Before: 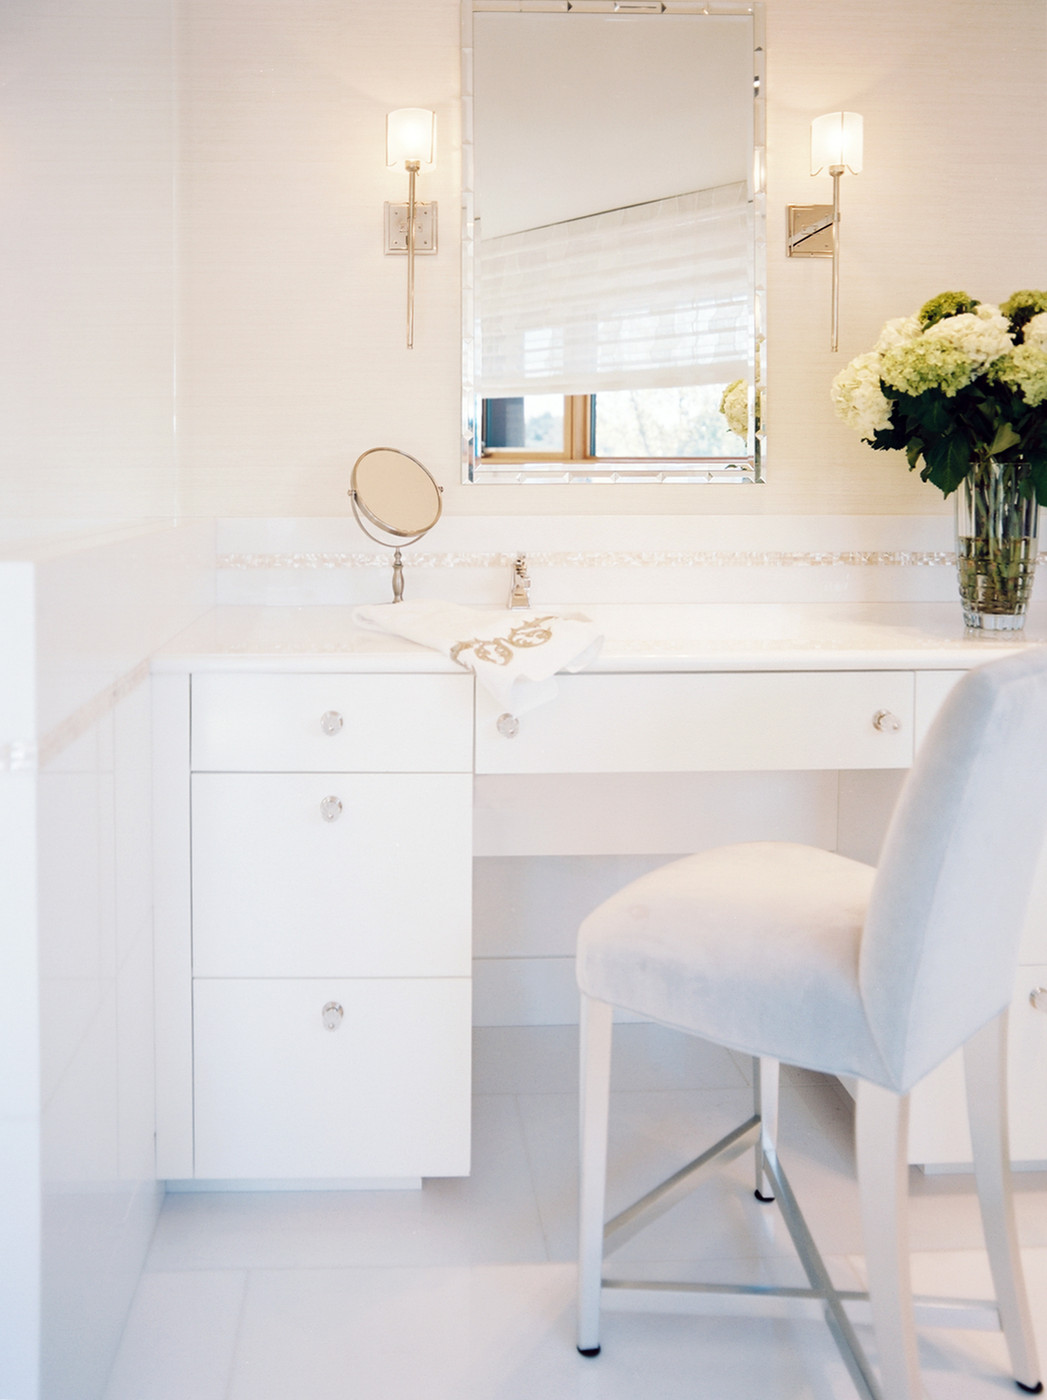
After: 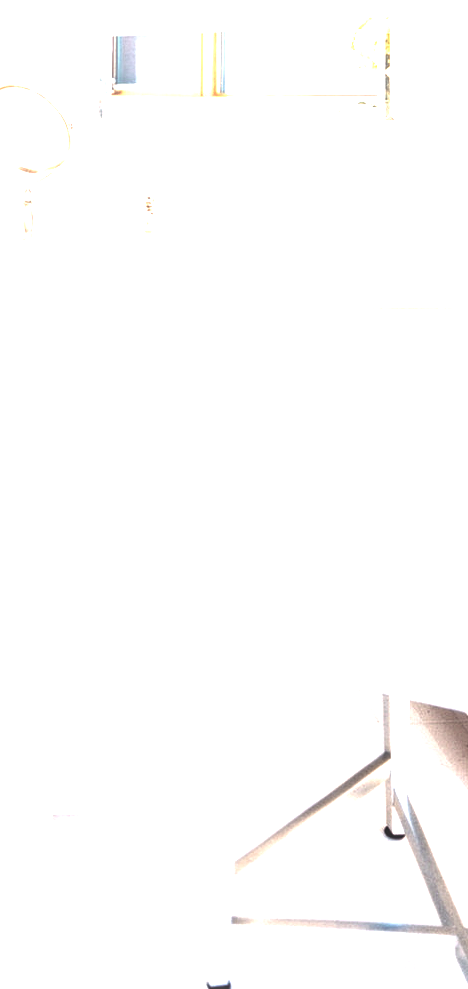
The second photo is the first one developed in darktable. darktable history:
crop: left 35.353%, top 25.938%, right 19.858%, bottom 3.408%
color balance rgb: power › chroma 1.542%, power › hue 28.89°, perceptual saturation grading › global saturation 0.344%, perceptual brilliance grading › highlights 74.993%, perceptual brilliance grading › shadows -30.069%, global vibrance 20%
contrast brightness saturation: contrast -0.067, brightness -0.037, saturation -0.108
local contrast: on, module defaults
